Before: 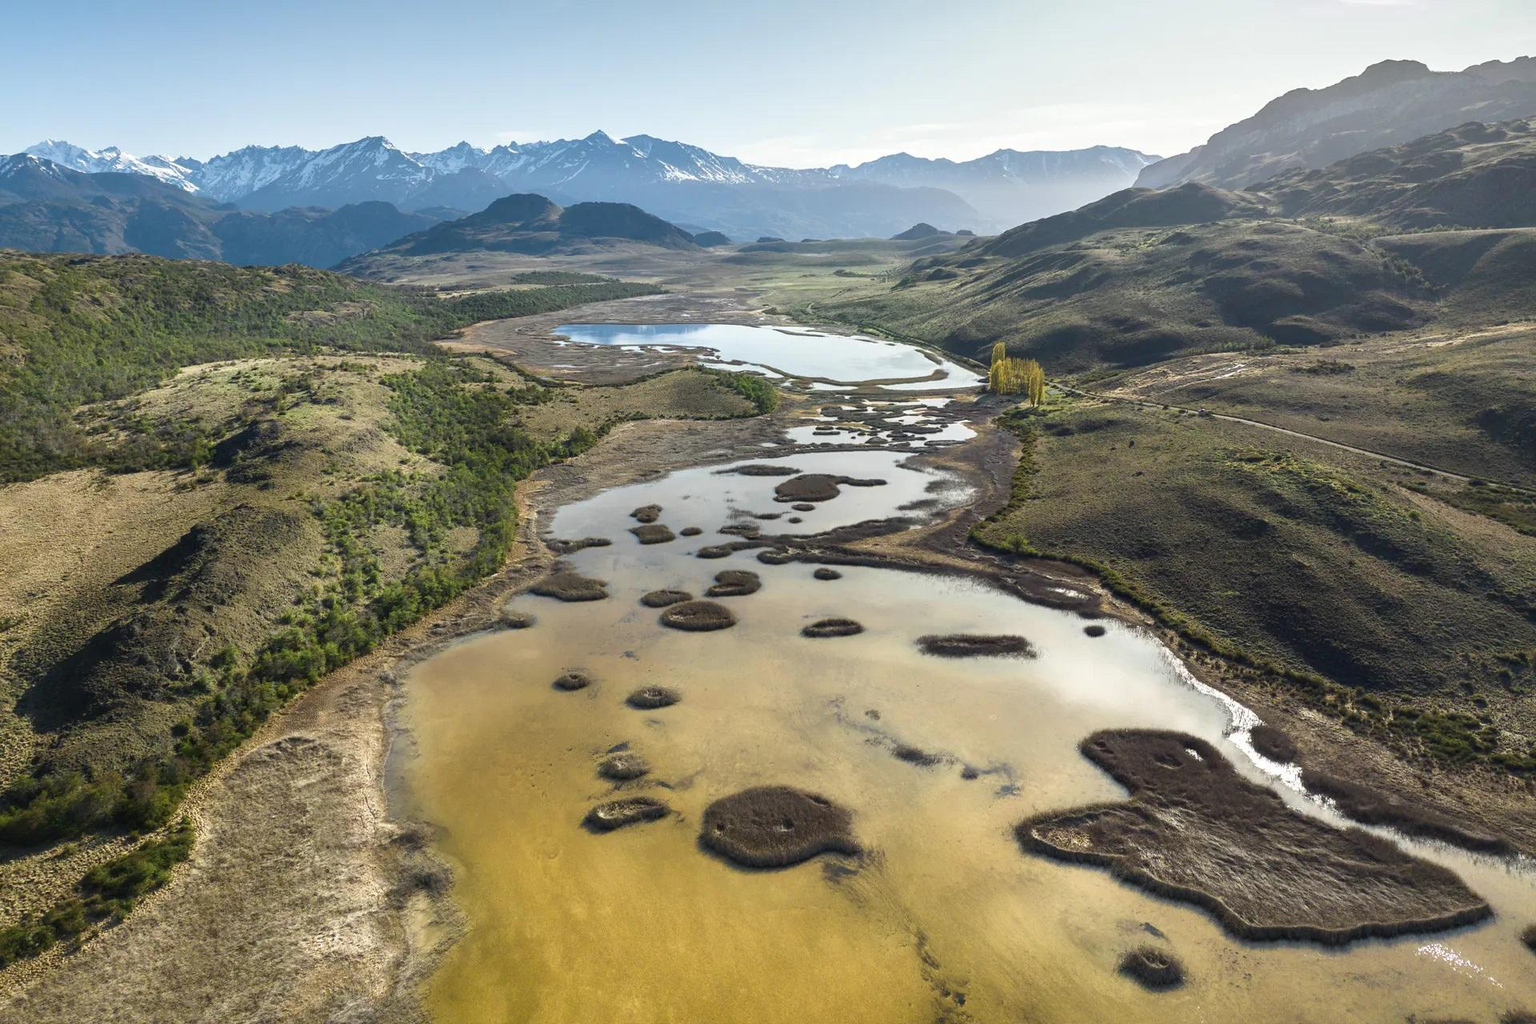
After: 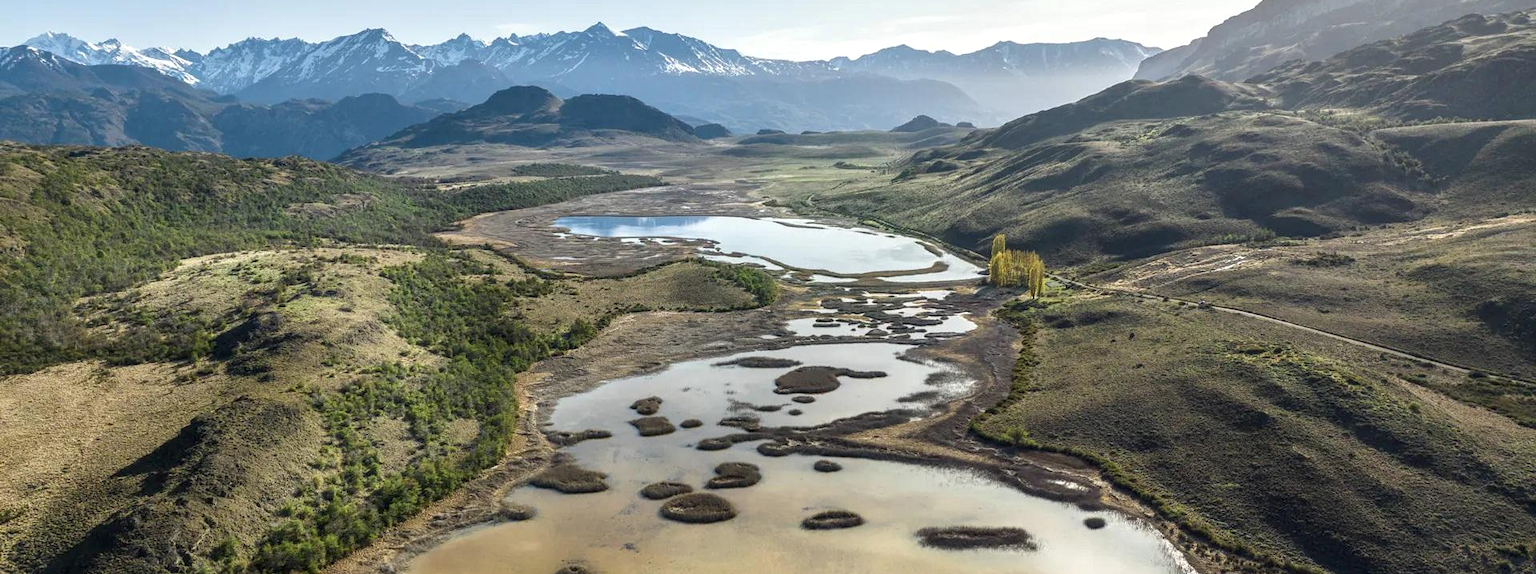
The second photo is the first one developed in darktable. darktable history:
local contrast: on, module defaults
crop and rotate: top 10.605%, bottom 33.274%
